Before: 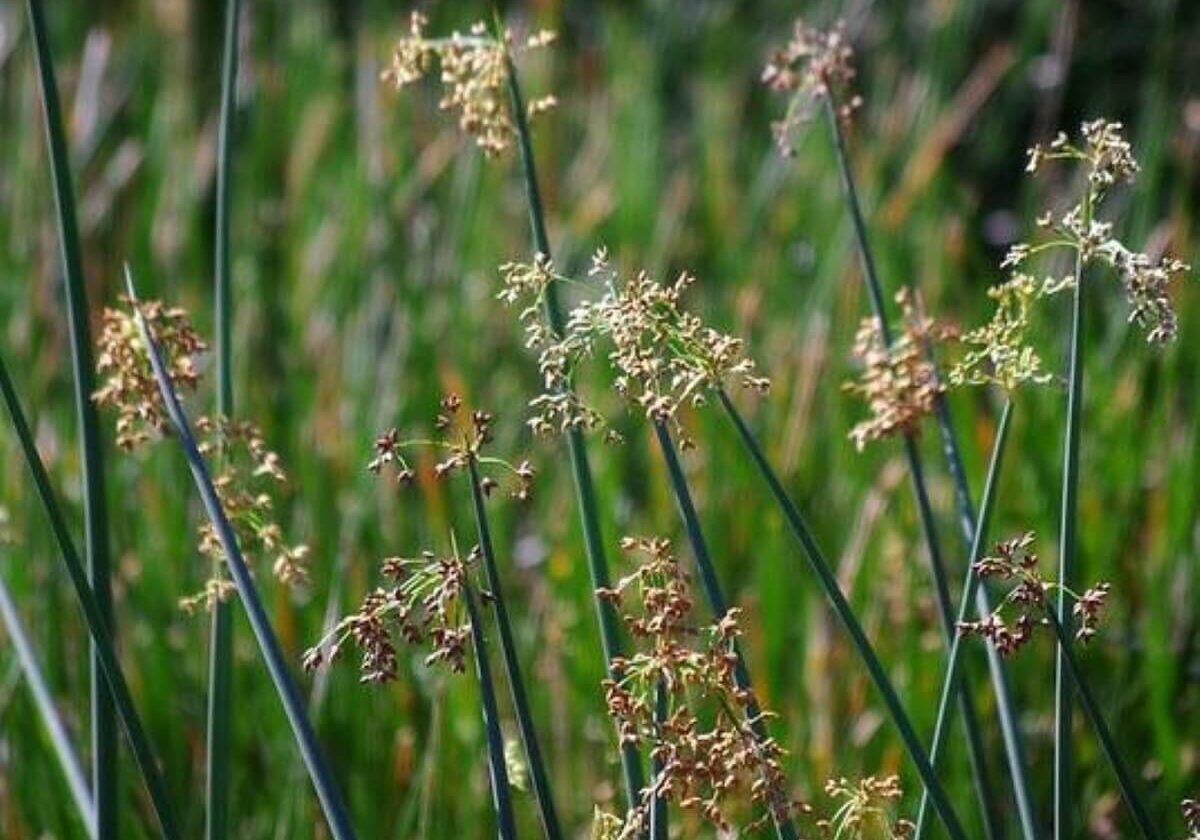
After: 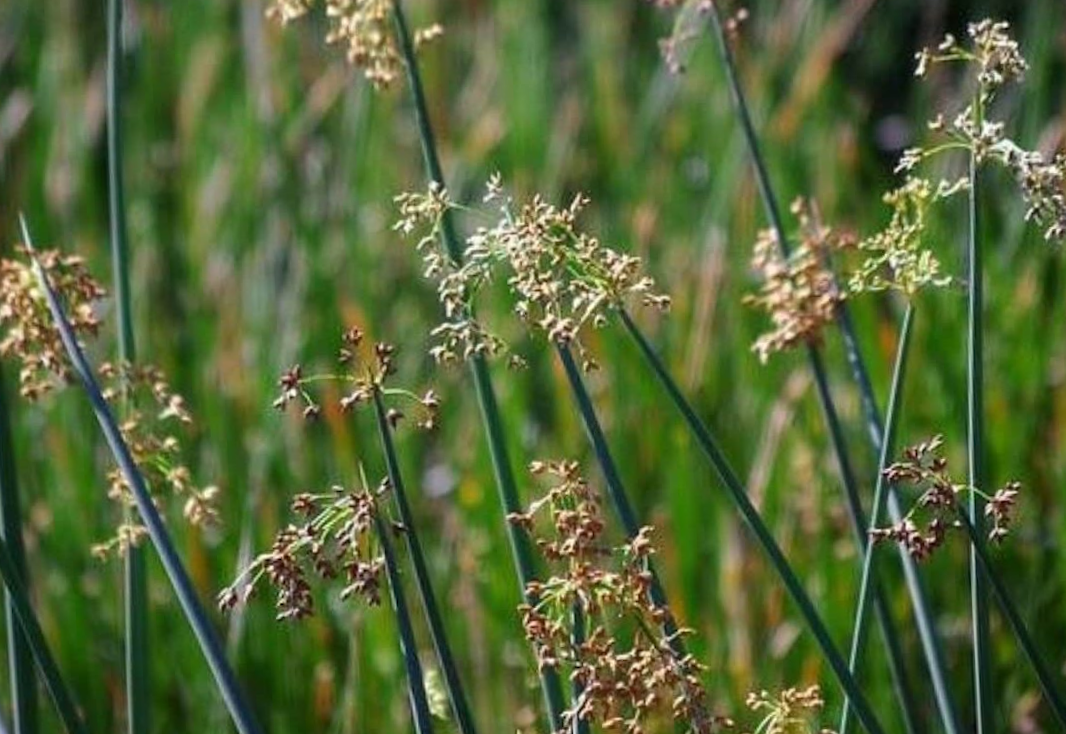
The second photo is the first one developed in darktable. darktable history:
rotate and perspective: rotation -1°, crop left 0.011, crop right 0.989, crop top 0.025, crop bottom 0.975
crop and rotate: angle 1.96°, left 5.673%, top 5.673%
